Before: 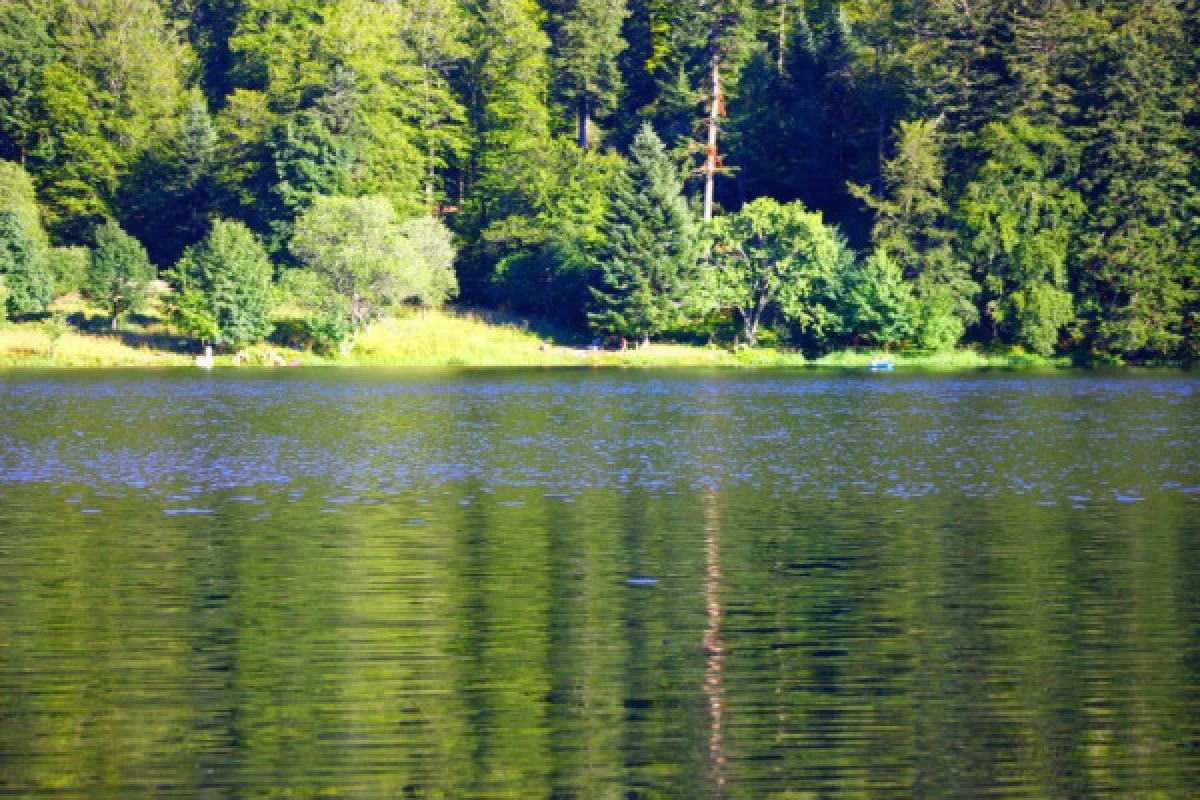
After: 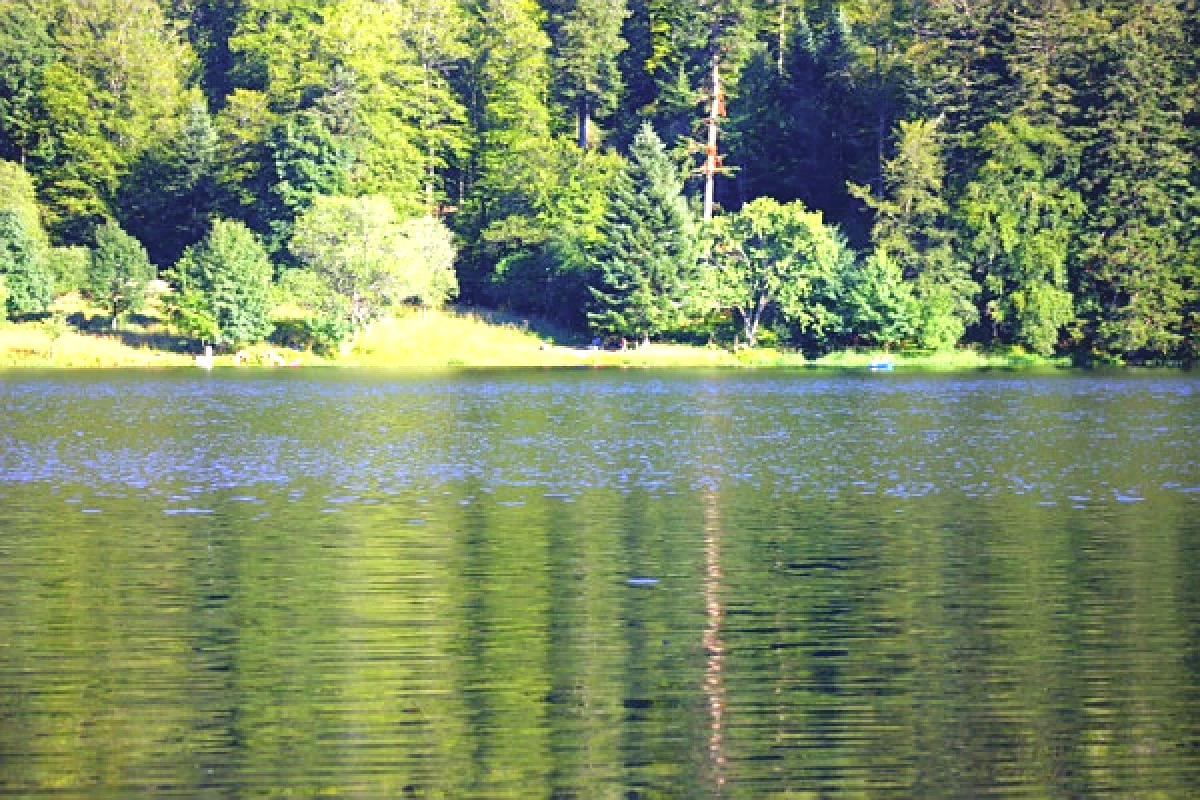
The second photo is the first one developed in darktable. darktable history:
contrast brightness saturation: contrast -0.133, brightness 0.05, saturation -0.131
sharpen: on, module defaults
tone equalizer: -8 EV -0.727 EV, -7 EV -0.711 EV, -6 EV -0.626 EV, -5 EV -0.412 EV, -3 EV 0.384 EV, -2 EV 0.6 EV, -1 EV 0.676 EV, +0 EV 0.776 EV
